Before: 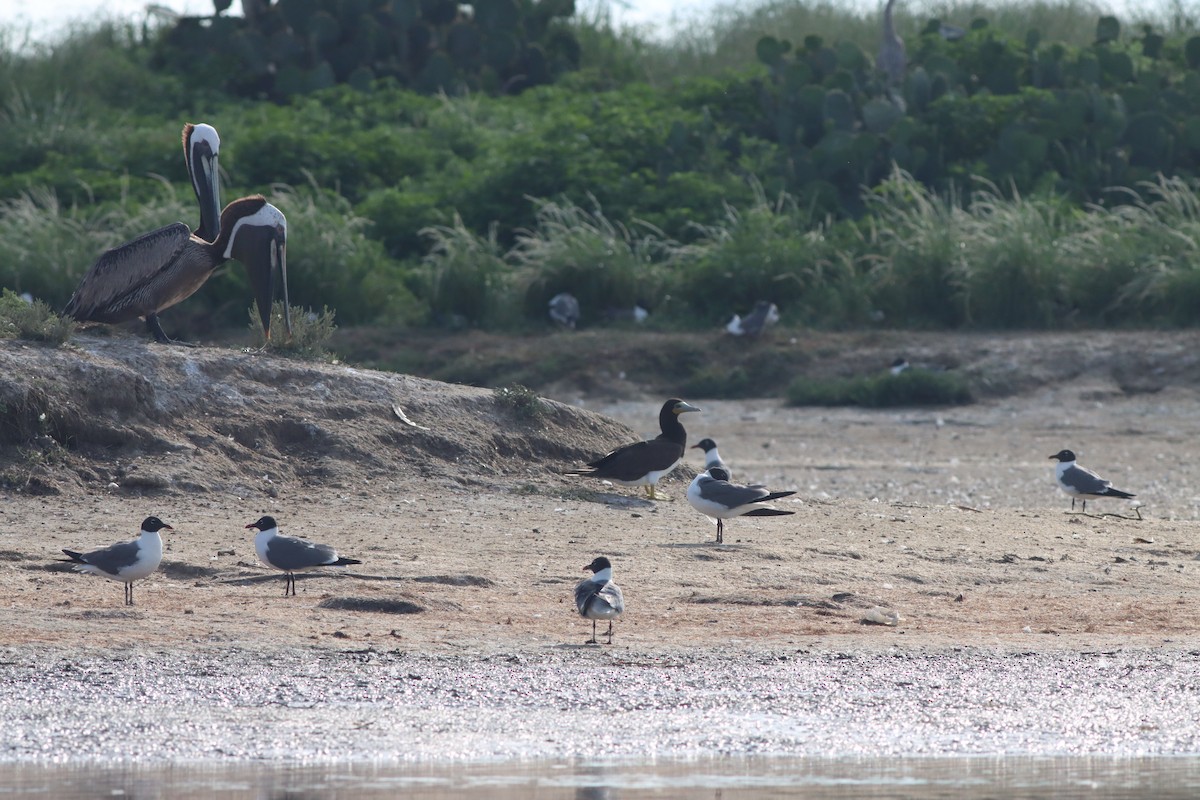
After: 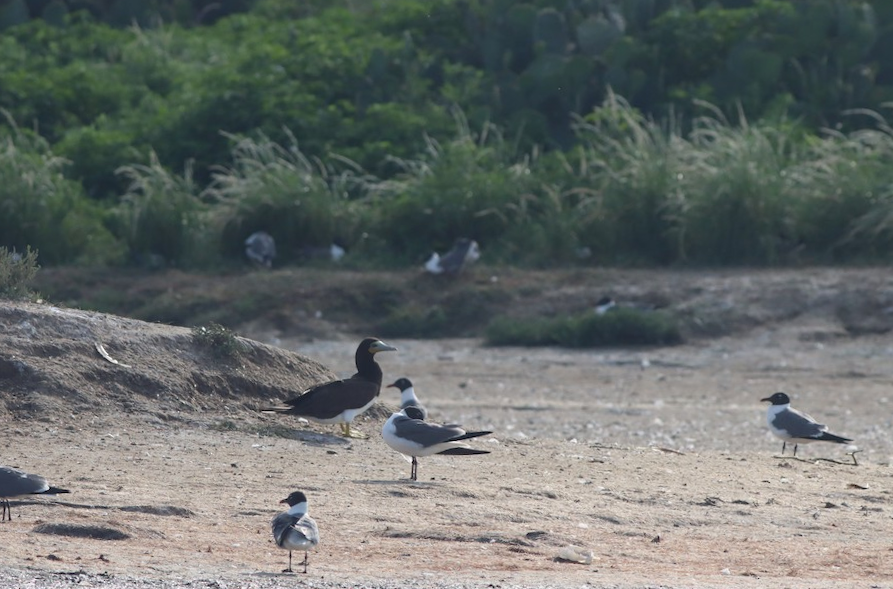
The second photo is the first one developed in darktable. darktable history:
rotate and perspective: rotation 0.062°, lens shift (vertical) 0.115, lens shift (horizontal) -0.133, crop left 0.047, crop right 0.94, crop top 0.061, crop bottom 0.94
crop and rotate: left 20.74%, top 7.912%, right 0.375%, bottom 13.378%
shadows and highlights: shadows -24.28, highlights 49.77, soften with gaussian
